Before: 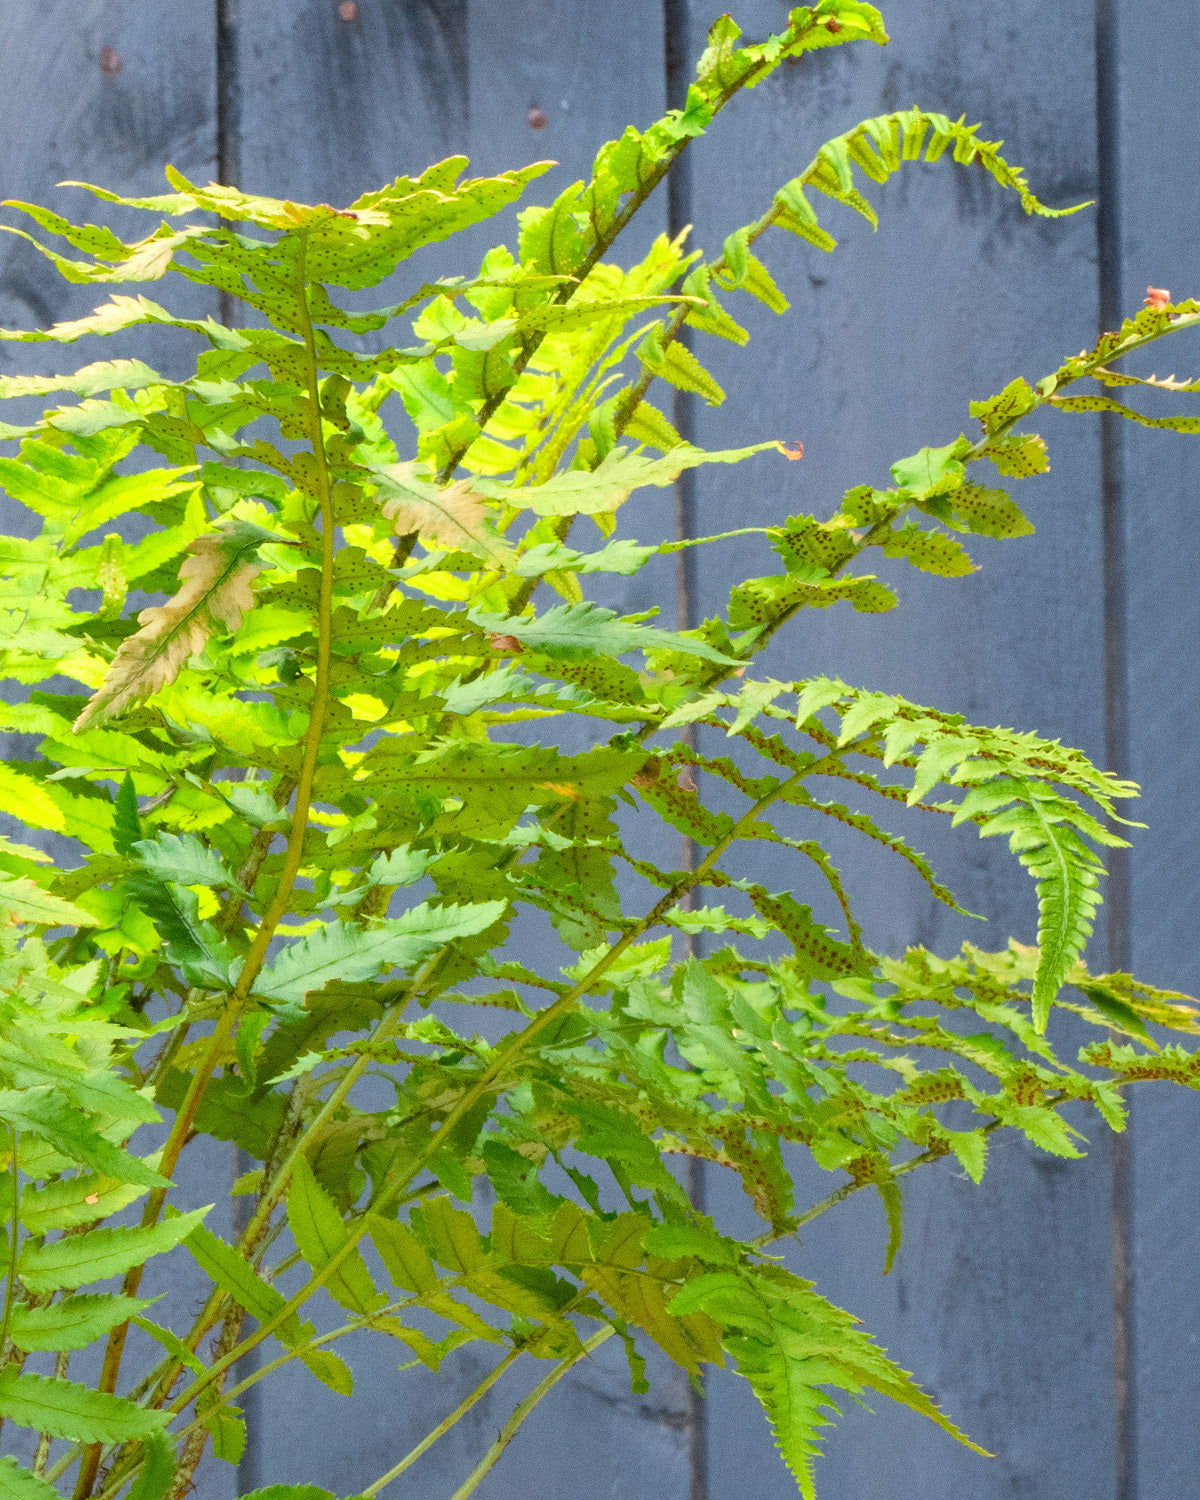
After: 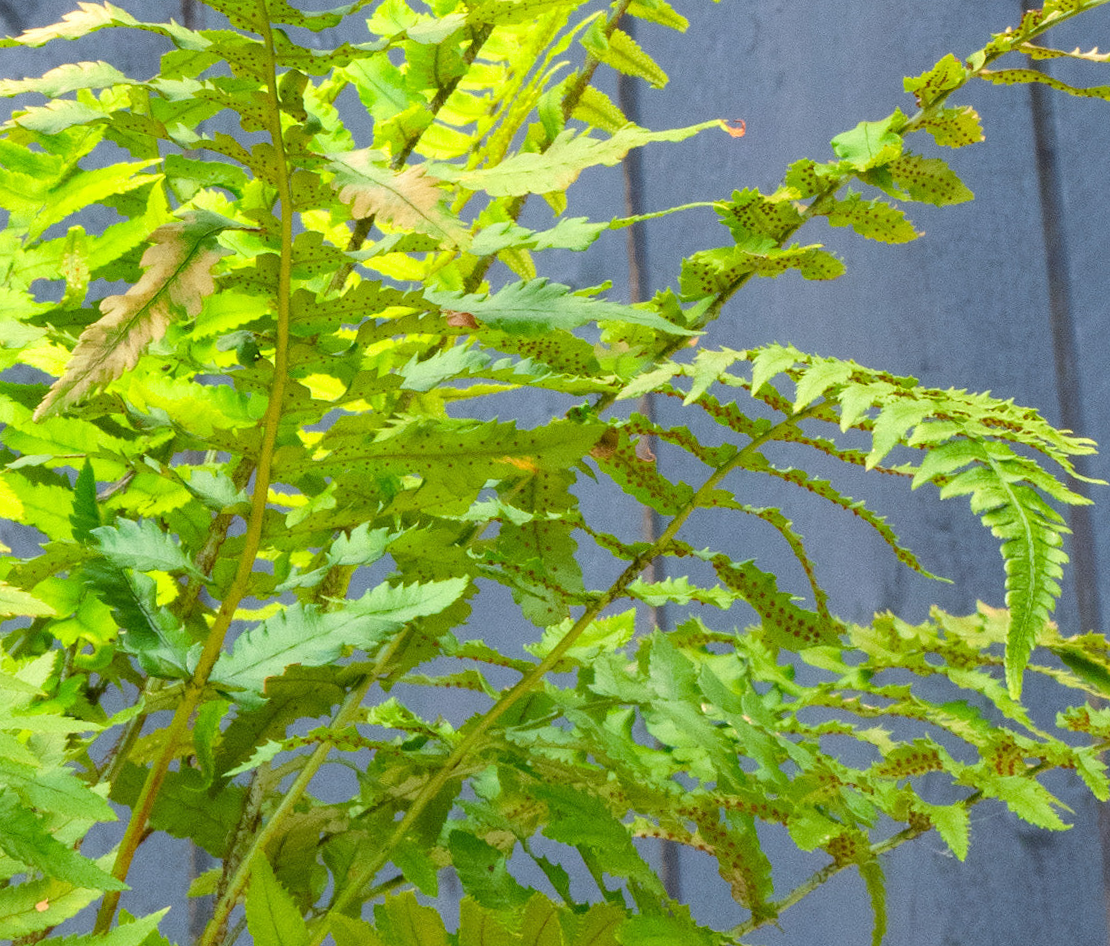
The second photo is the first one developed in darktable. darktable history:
crop: top 16.727%, bottom 16.727%
rotate and perspective: rotation -1.68°, lens shift (vertical) -0.146, crop left 0.049, crop right 0.912, crop top 0.032, crop bottom 0.96
